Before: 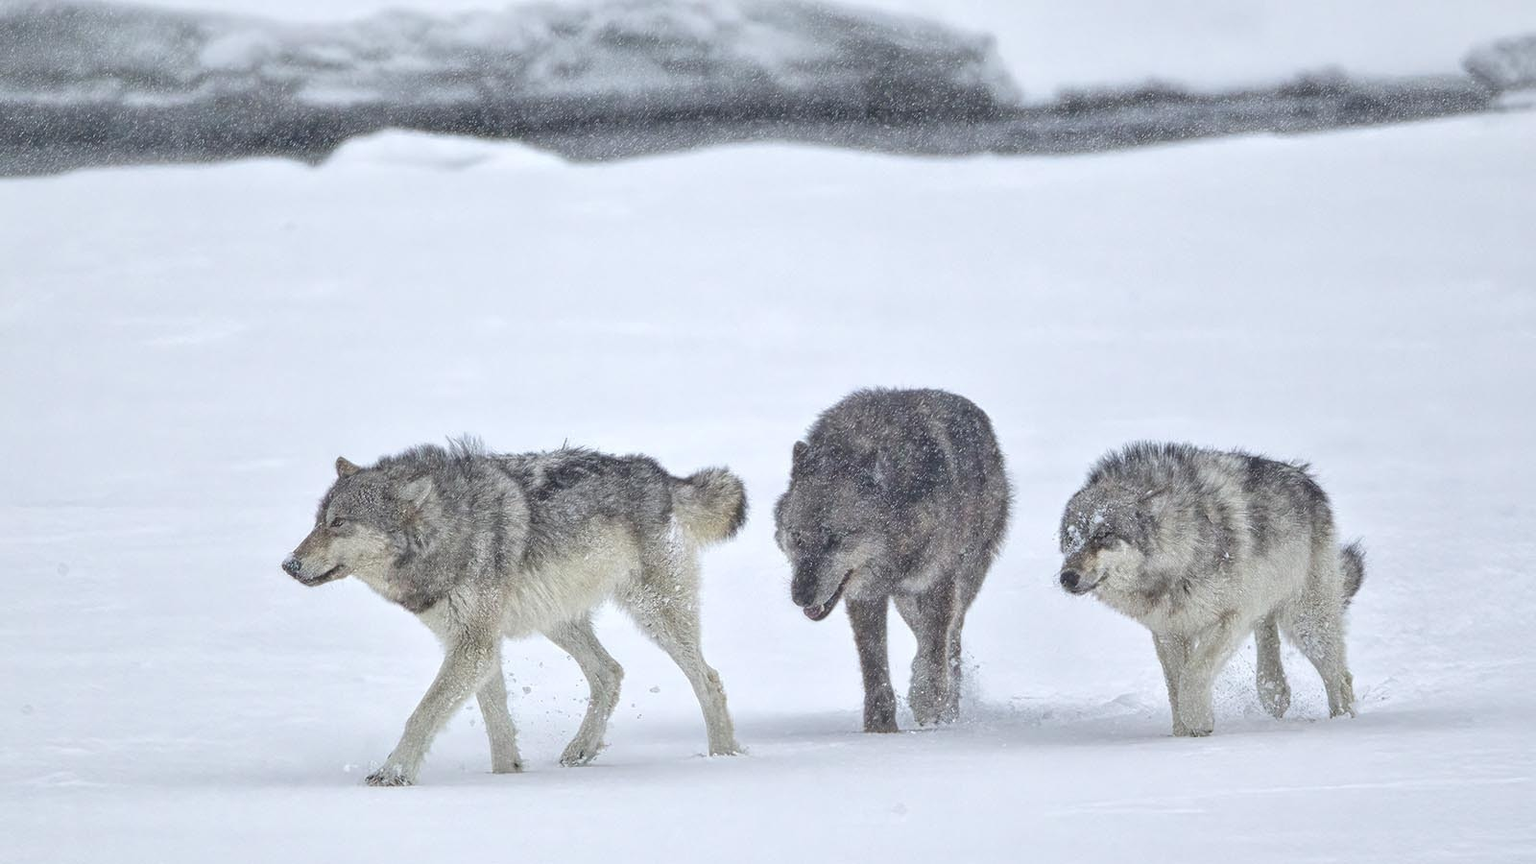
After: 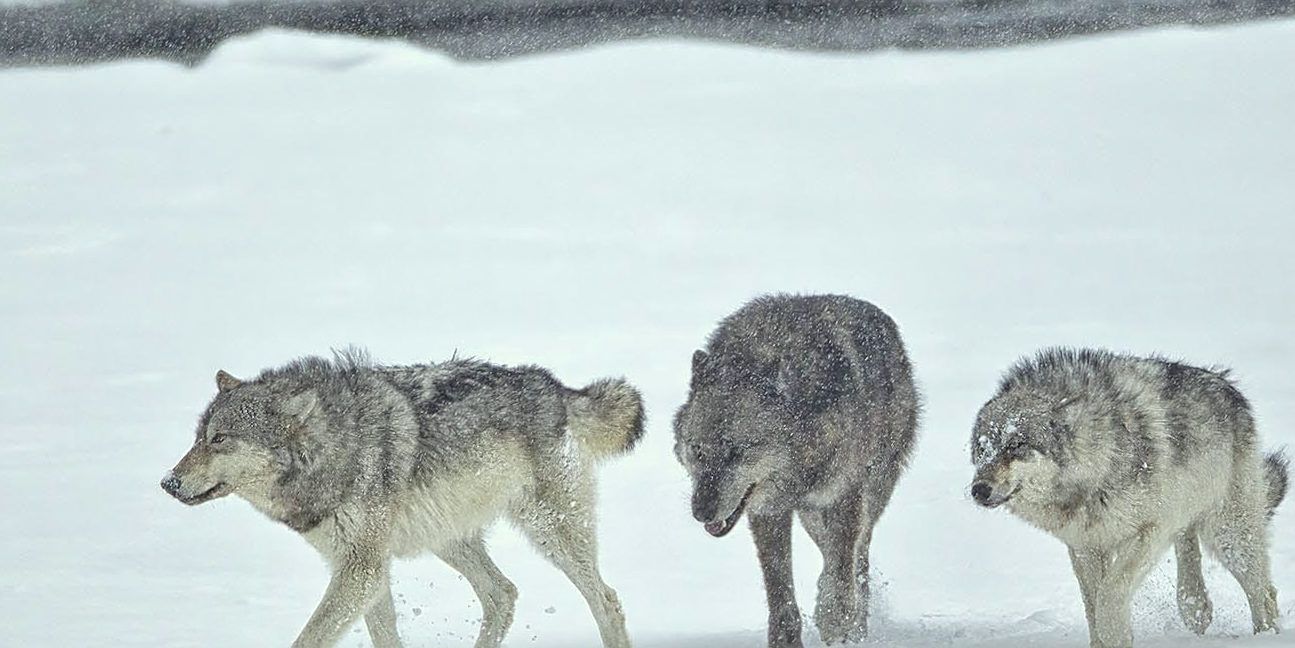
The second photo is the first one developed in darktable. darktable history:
color correction: highlights a* -4.28, highlights b* 6.53
rotate and perspective: rotation -0.45°, automatic cropping original format, crop left 0.008, crop right 0.992, crop top 0.012, crop bottom 0.988
sharpen: on, module defaults
crop: left 7.856%, top 11.836%, right 10.12%, bottom 15.387%
